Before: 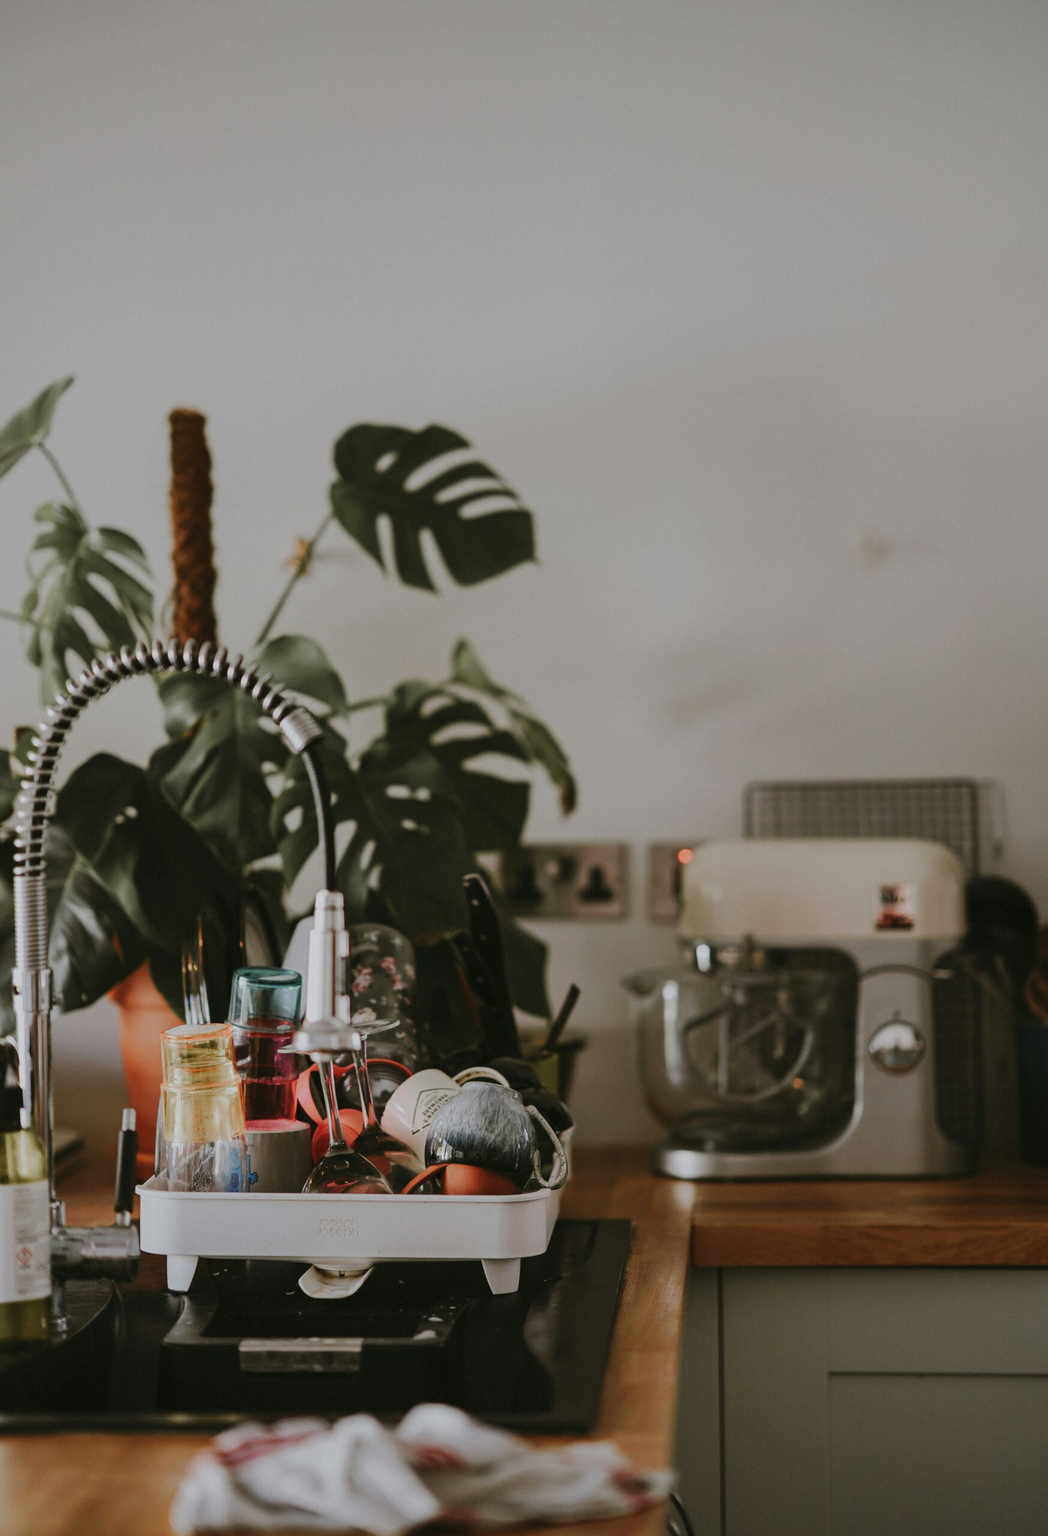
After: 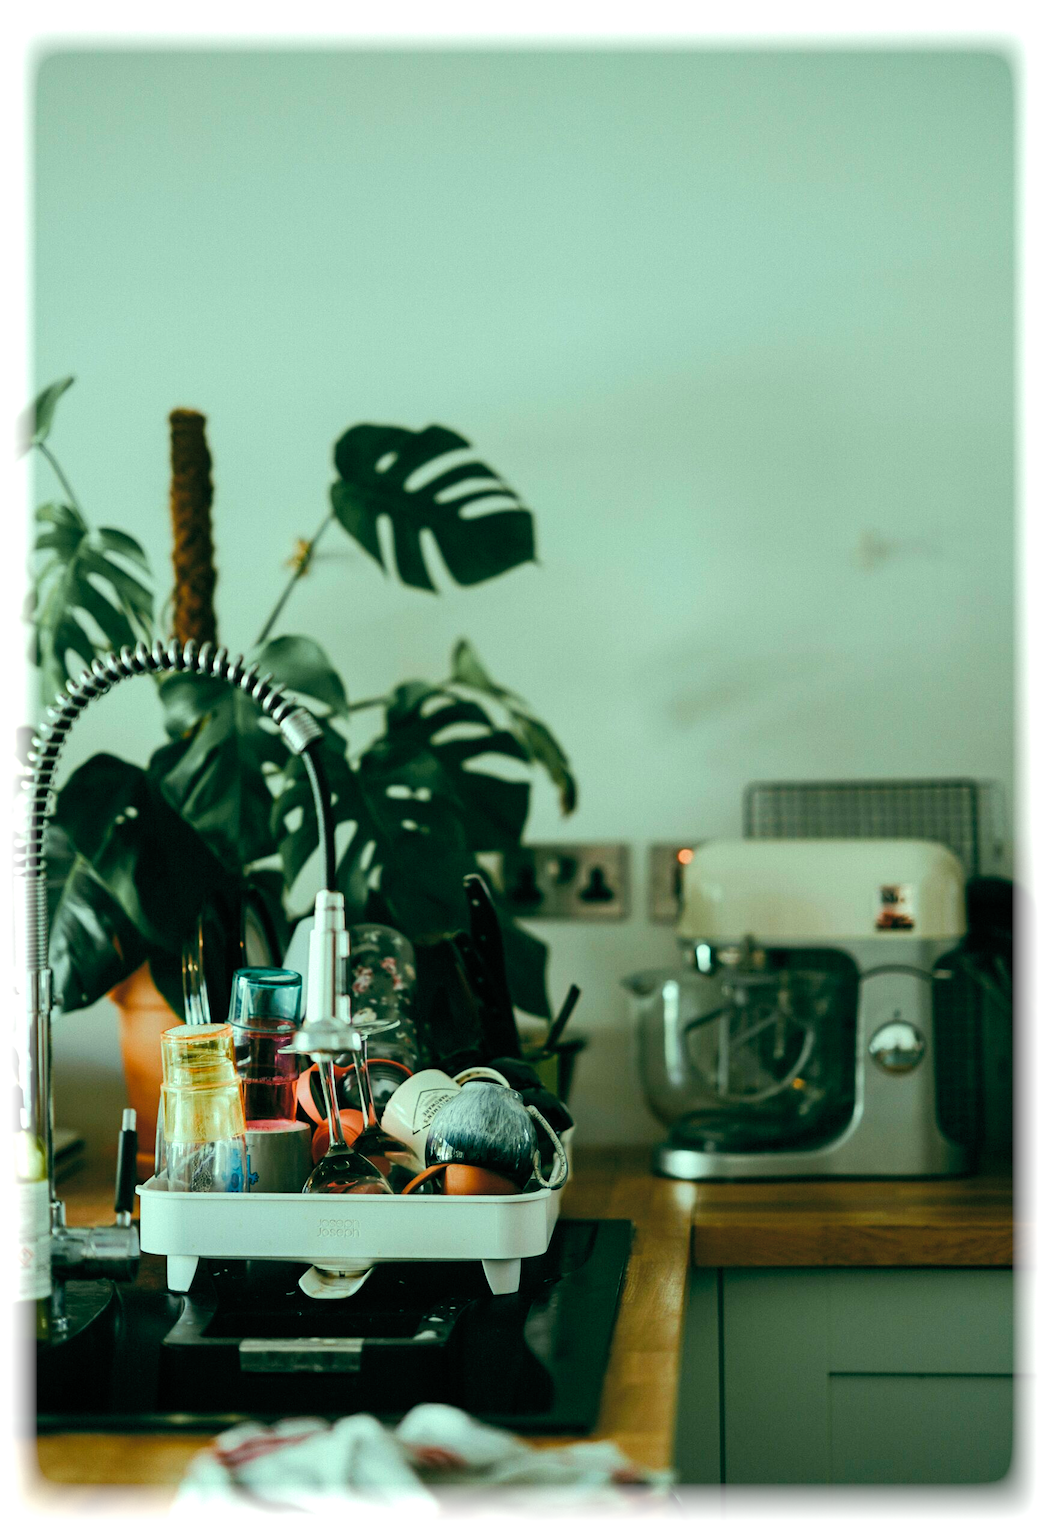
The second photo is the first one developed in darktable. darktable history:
vignetting: fall-off start 93%, fall-off radius 5%, brightness 1, saturation -0.49, automatic ratio true, width/height ratio 1.332, shape 0.04, unbound false
color balance rgb: shadows lift › luminance -7.7%, shadows lift › chroma 2.13%, shadows lift › hue 165.27°, power › luminance -7.77%, power › chroma 1.1%, power › hue 215.88°, highlights gain › luminance 15.15%, highlights gain › chroma 7%, highlights gain › hue 125.57°, global offset › luminance -0.33%, global offset › chroma 0.11%, global offset › hue 165.27°, perceptual saturation grading › global saturation 24.42%, perceptual saturation grading › highlights -24.42%, perceptual saturation grading › mid-tones 24.42%, perceptual saturation grading › shadows 40%, perceptual brilliance grading › global brilliance -5%, perceptual brilliance grading › highlights 24.42%, perceptual brilliance grading › mid-tones 7%, perceptual brilliance grading › shadows -5%
velvia: strength 6%
contrast brightness saturation: brightness 0.13
